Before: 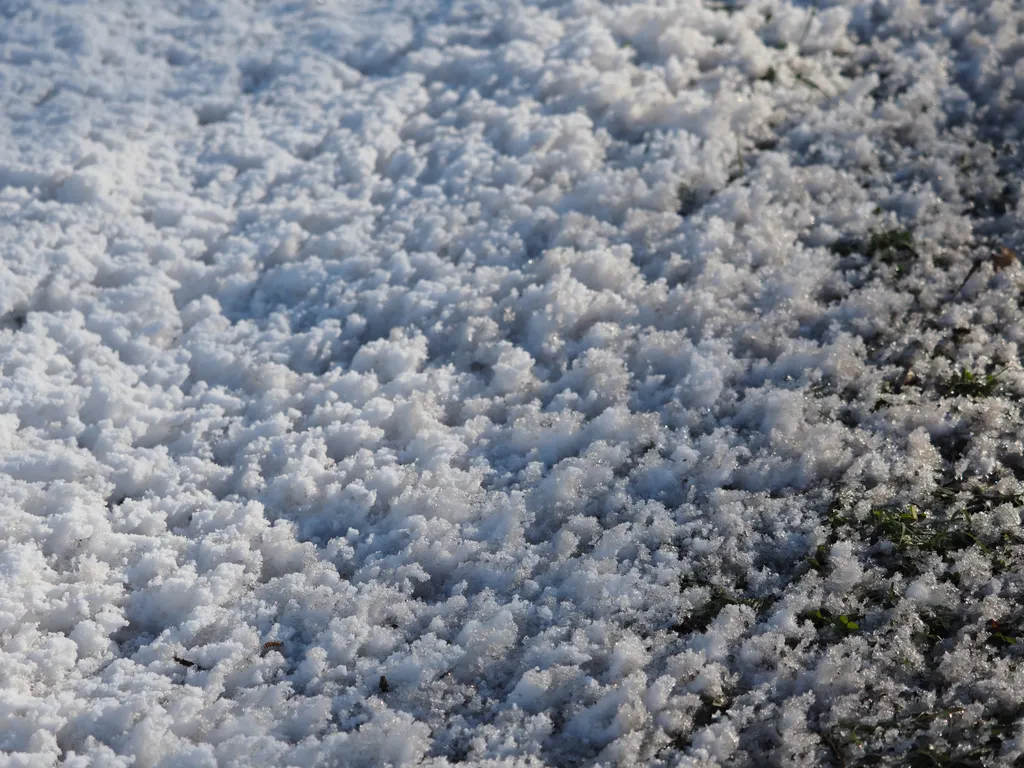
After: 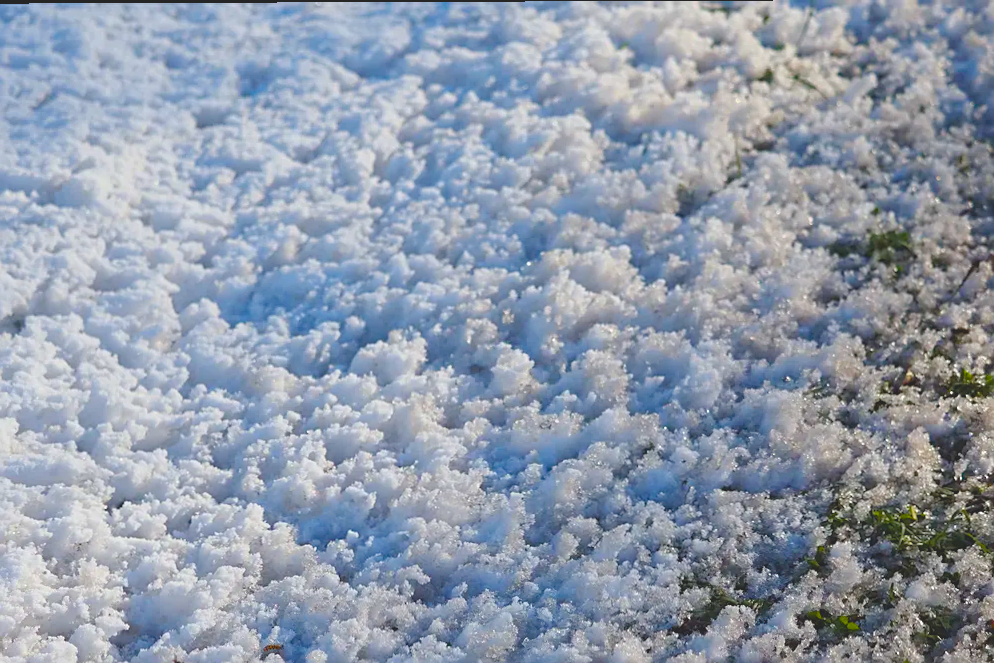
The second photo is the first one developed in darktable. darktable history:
color balance rgb: perceptual saturation grading › global saturation 46.054%, perceptual saturation grading › highlights -25.843%, perceptual saturation grading › shadows 49.473%, global vibrance 20%
crop and rotate: angle 0.231°, left 0.314%, right 2.842%, bottom 14.13%
exposure: black level correction 0, exposure 0.692 EV, compensate exposure bias true, compensate highlight preservation false
sharpen: amount 0.494
contrast brightness saturation: contrast -0.291
